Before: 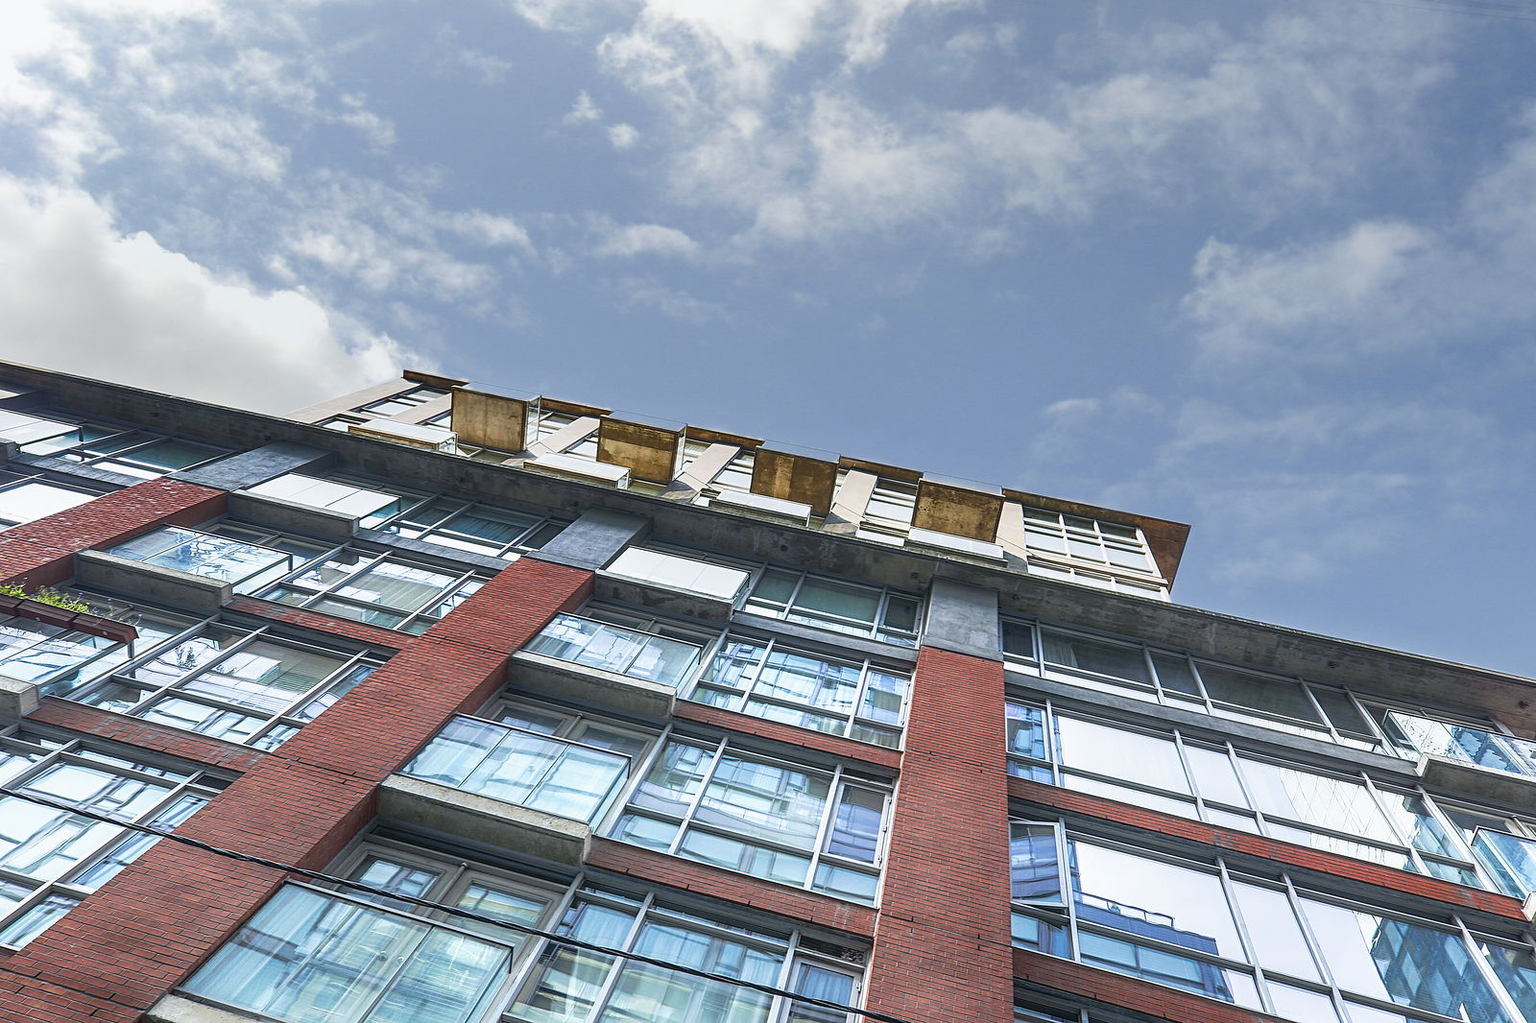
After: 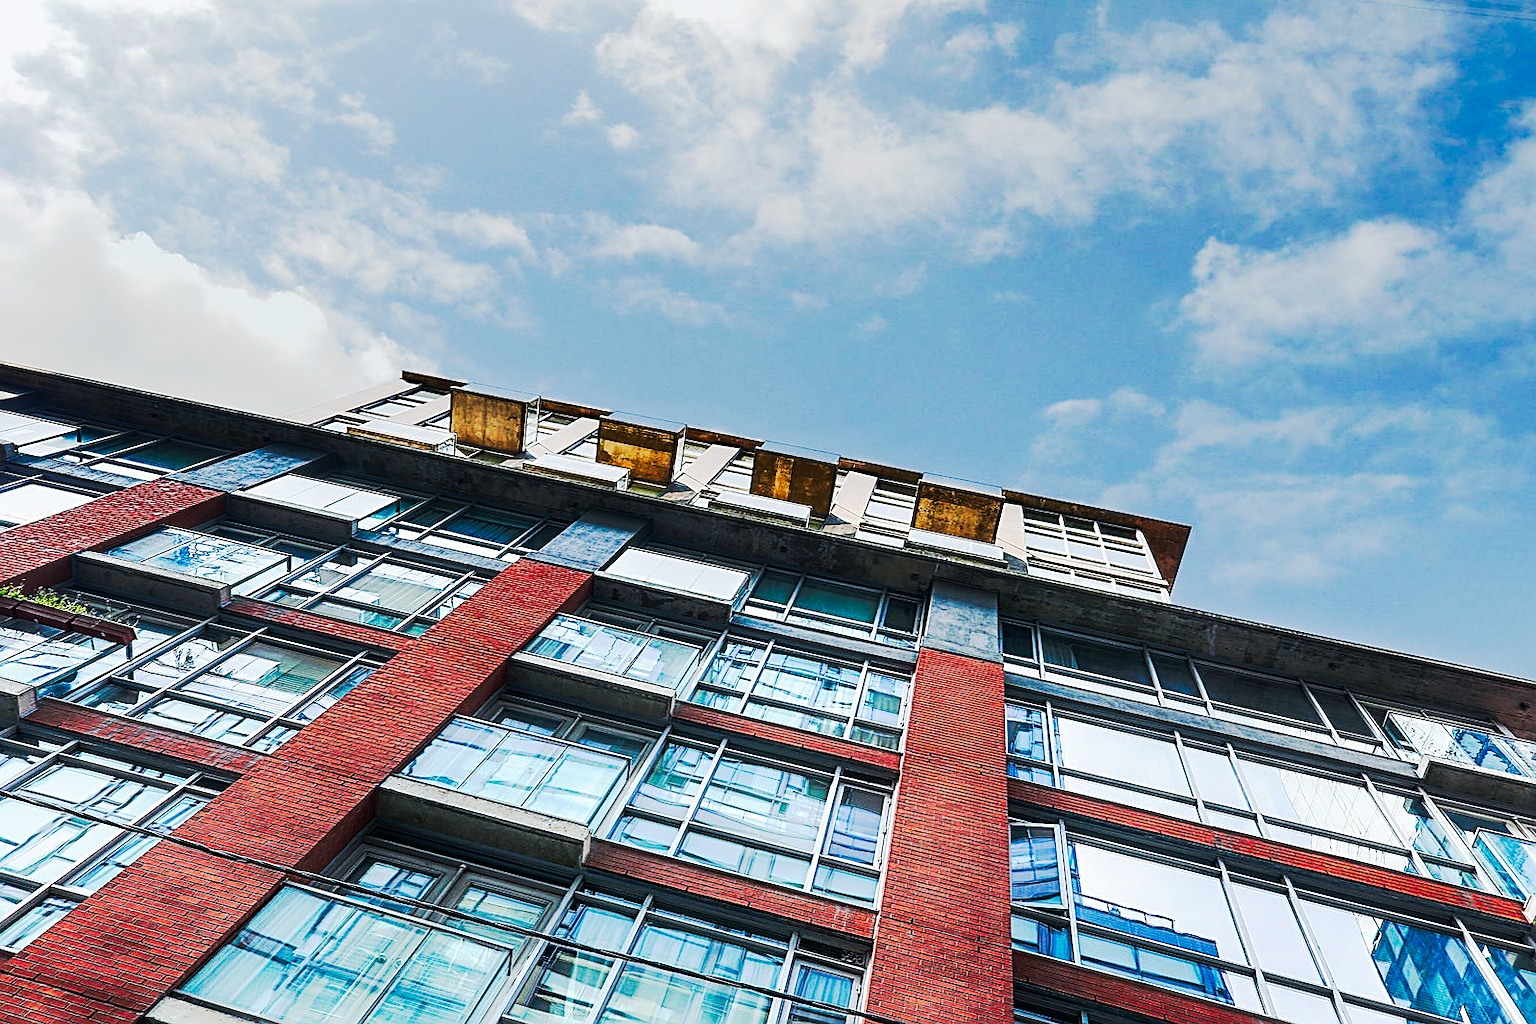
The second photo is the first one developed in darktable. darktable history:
crop and rotate: left 0.126%
tone curve: curves: ch0 [(0, 0) (0.003, 0.002) (0.011, 0.002) (0.025, 0.002) (0.044, 0.007) (0.069, 0.014) (0.1, 0.026) (0.136, 0.04) (0.177, 0.061) (0.224, 0.1) (0.277, 0.151) (0.335, 0.198) (0.399, 0.272) (0.468, 0.387) (0.543, 0.553) (0.623, 0.716) (0.709, 0.8) (0.801, 0.855) (0.898, 0.897) (1, 1)], preserve colors none
sharpen: on, module defaults
